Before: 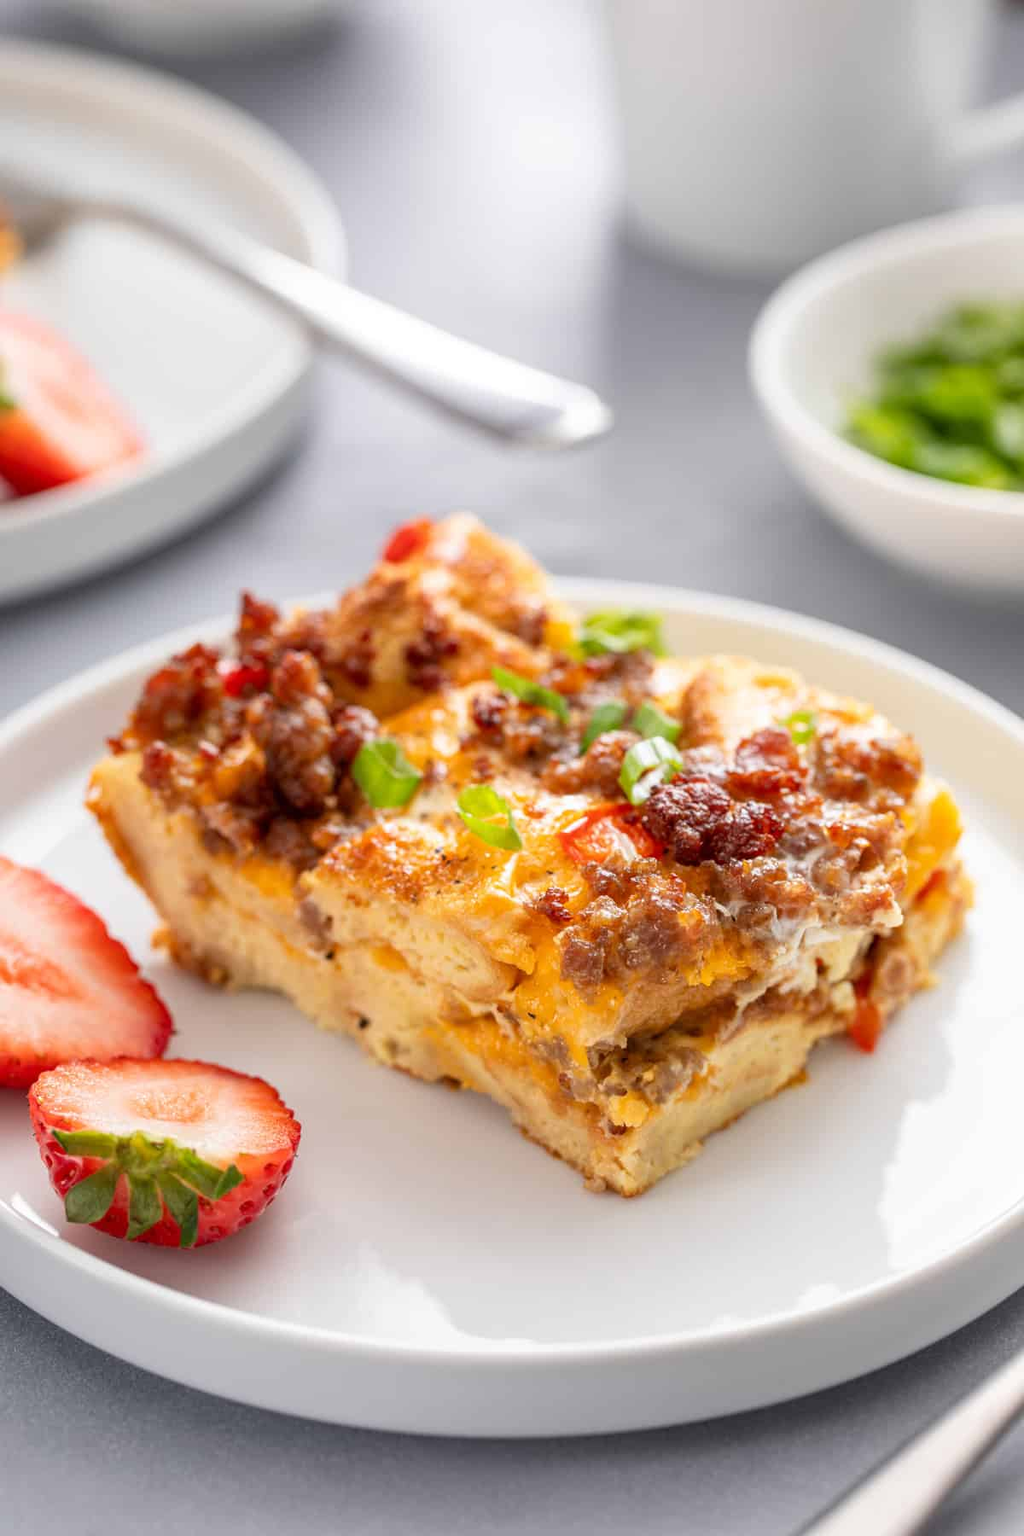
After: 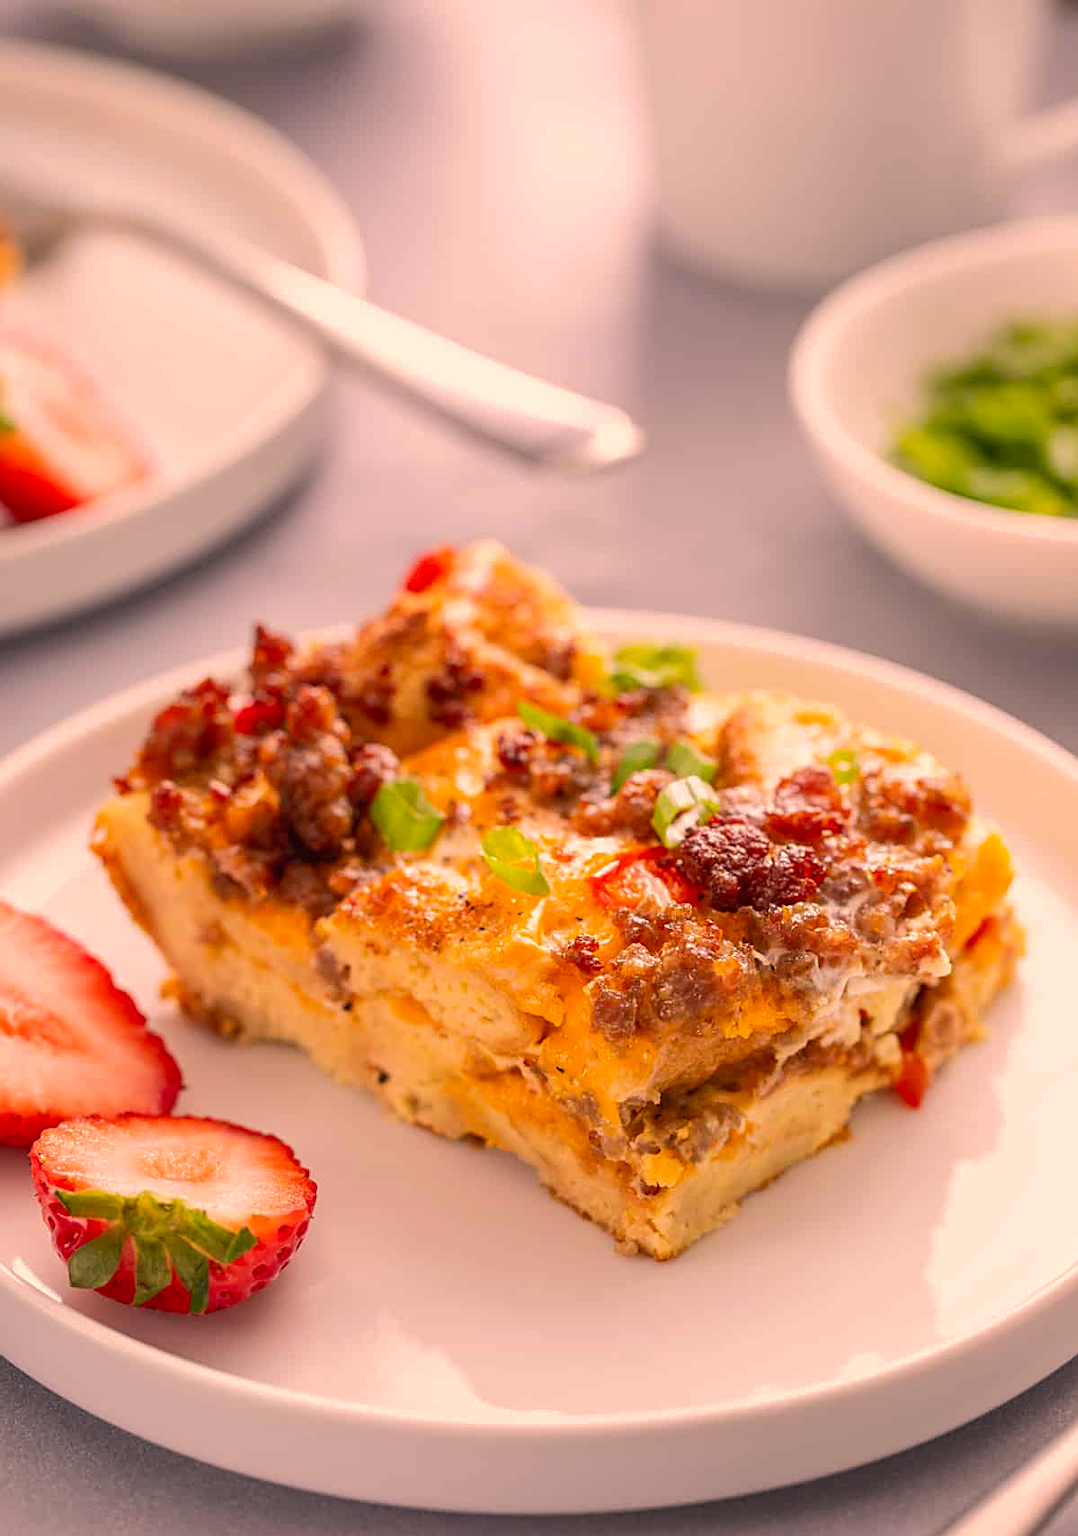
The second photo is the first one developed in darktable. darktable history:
color correction: highlights a* 20.99, highlights b* 19.48
crop and rotate: top 0.007%, bottom 5.024%
tone curve: curves: ch0 [(0, 0) (0.003, 0.027) (0.011, 0.03) (0.025, 0.04) (0.044, 0.063) (0.069, 0.093) (0.1, 0.125) (0.136, 0.153) (0.177, 0.191) (0.224, 0.232) (0.277, 0.279) (0.335, 0.333) (0.399, 0.39) (0.468, 0.457) (0.543, 0.535) (0.623, 0.611) (0.709, 0.683) (0.801, 0.758) (0.898, 0.853) (1, 1)], color space Lab, independent channels, preserve colors none
sharpen: on, module defaults
